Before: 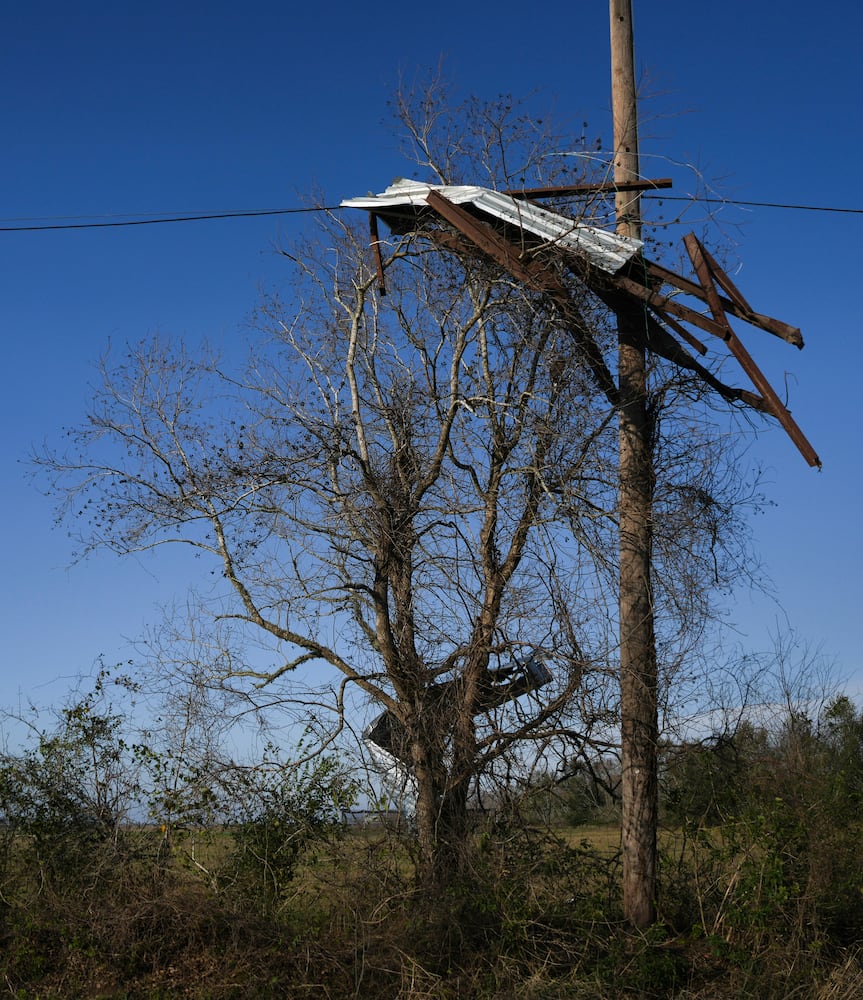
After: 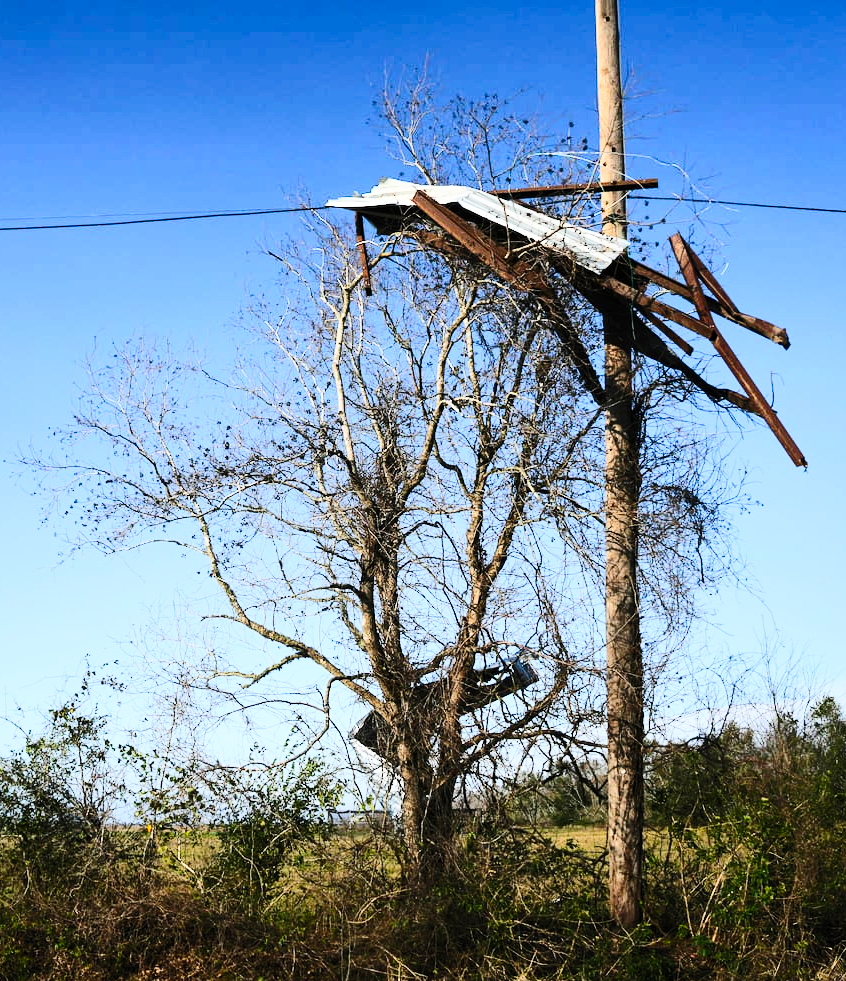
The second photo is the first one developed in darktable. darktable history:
contrast equalizer: y [[0.502, 0.505, 0.512, 0.529, 0.564, 0.588], [0.5 ×6], [0.502, 0.505, 0.512, 0.529, 0.564, 0.588], [0, 0.001, 0.001, 0.004, 0.008, 0.011], [0, 0.001, 0.001, 0.004, 0.008, 0.011]], mix 0.166
crop: left 1.663%, right 0.271%, bottom 1.806%
contrast brightness saturation: contrast 0.242, brightness 0.246, saturation 0.386
base curve: curves: ch0 [(0, 0) (0.028, 0.03) (0.121, 0.232) (0.46, 0.748) (0.859, 0.968) (1, 1)]
tone curve: curves: ch0 [(0, 0) (0.004, 0.001) (0.133, 0.112) (0.325, 0.362) (0.832, 0.893) (1, 1)], preserve colors none
